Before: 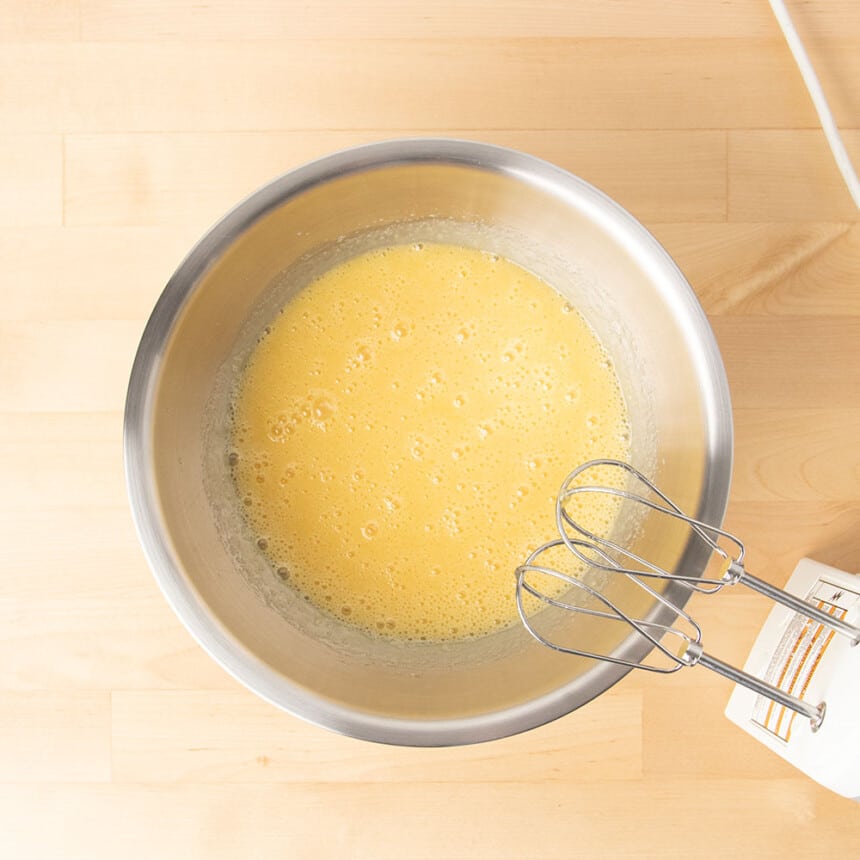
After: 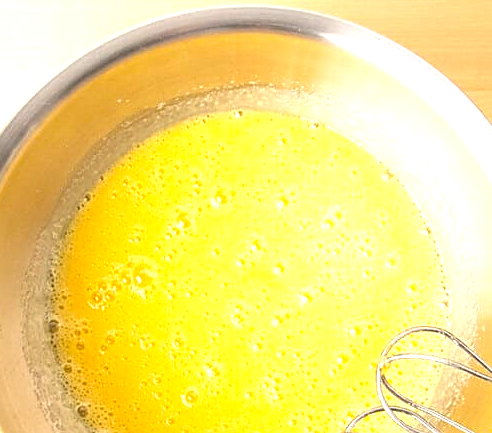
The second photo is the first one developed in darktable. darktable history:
sharpen: on, module defaults
local contrast: detail 130%
crop: left 20.932%, top 15.471%, right 21.848%, bottom 34.081%
exposure: black level correction 0, exposure 0.7 EV, compensate exposure bias true, compensate highlight preservation false
color balance rgb: linear chroma grading › global chroma 33.4%
